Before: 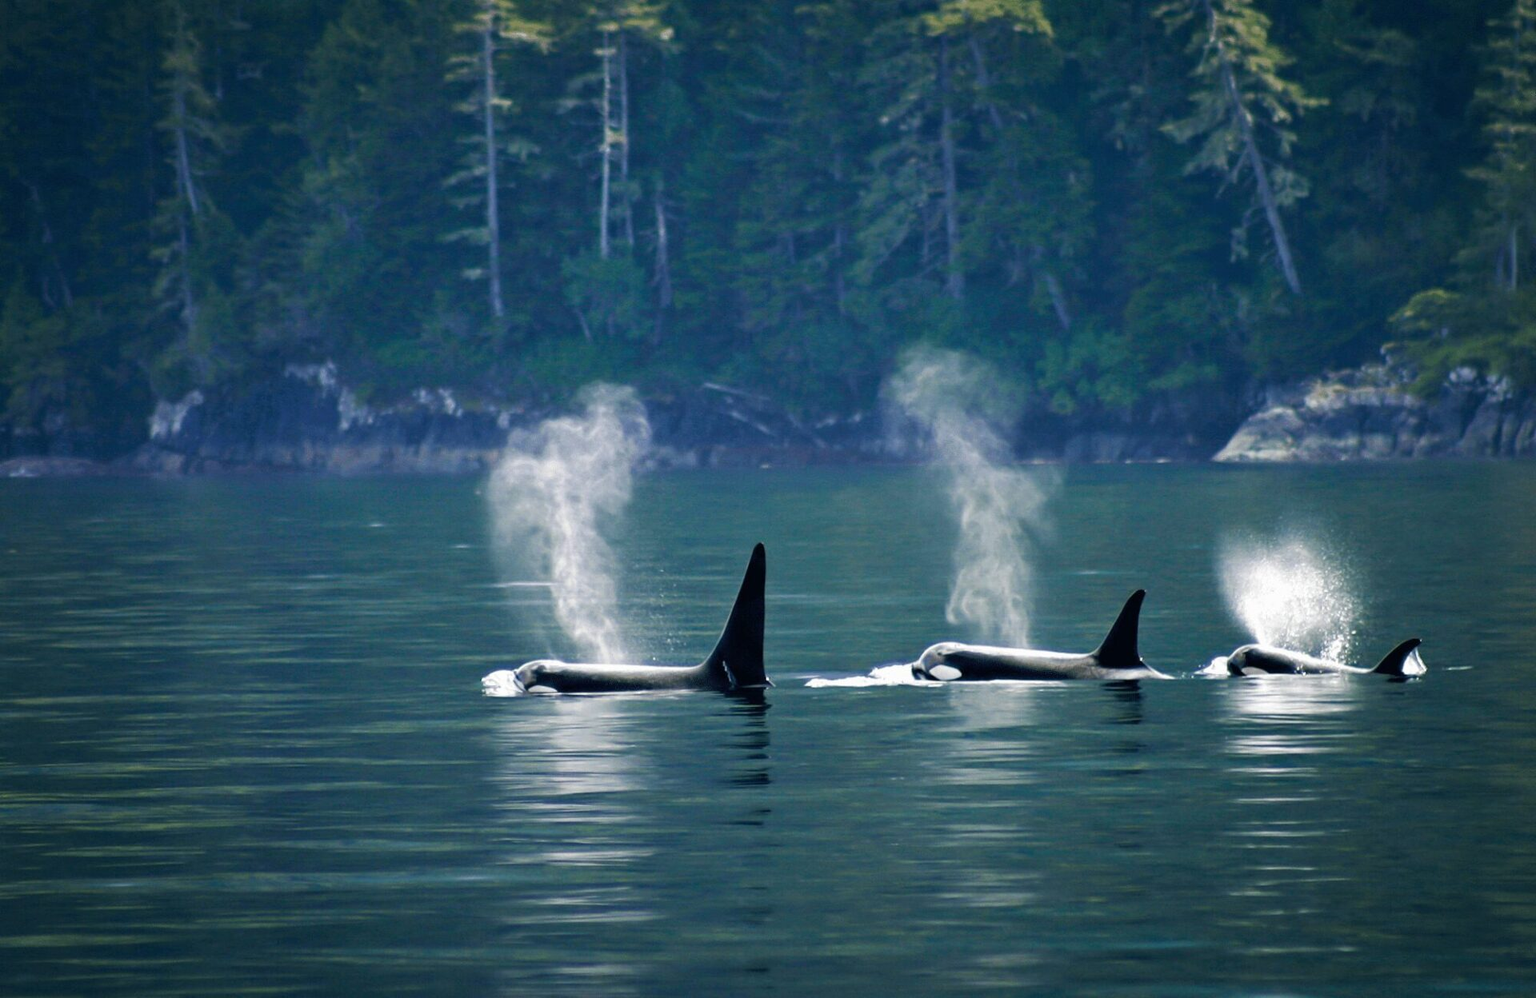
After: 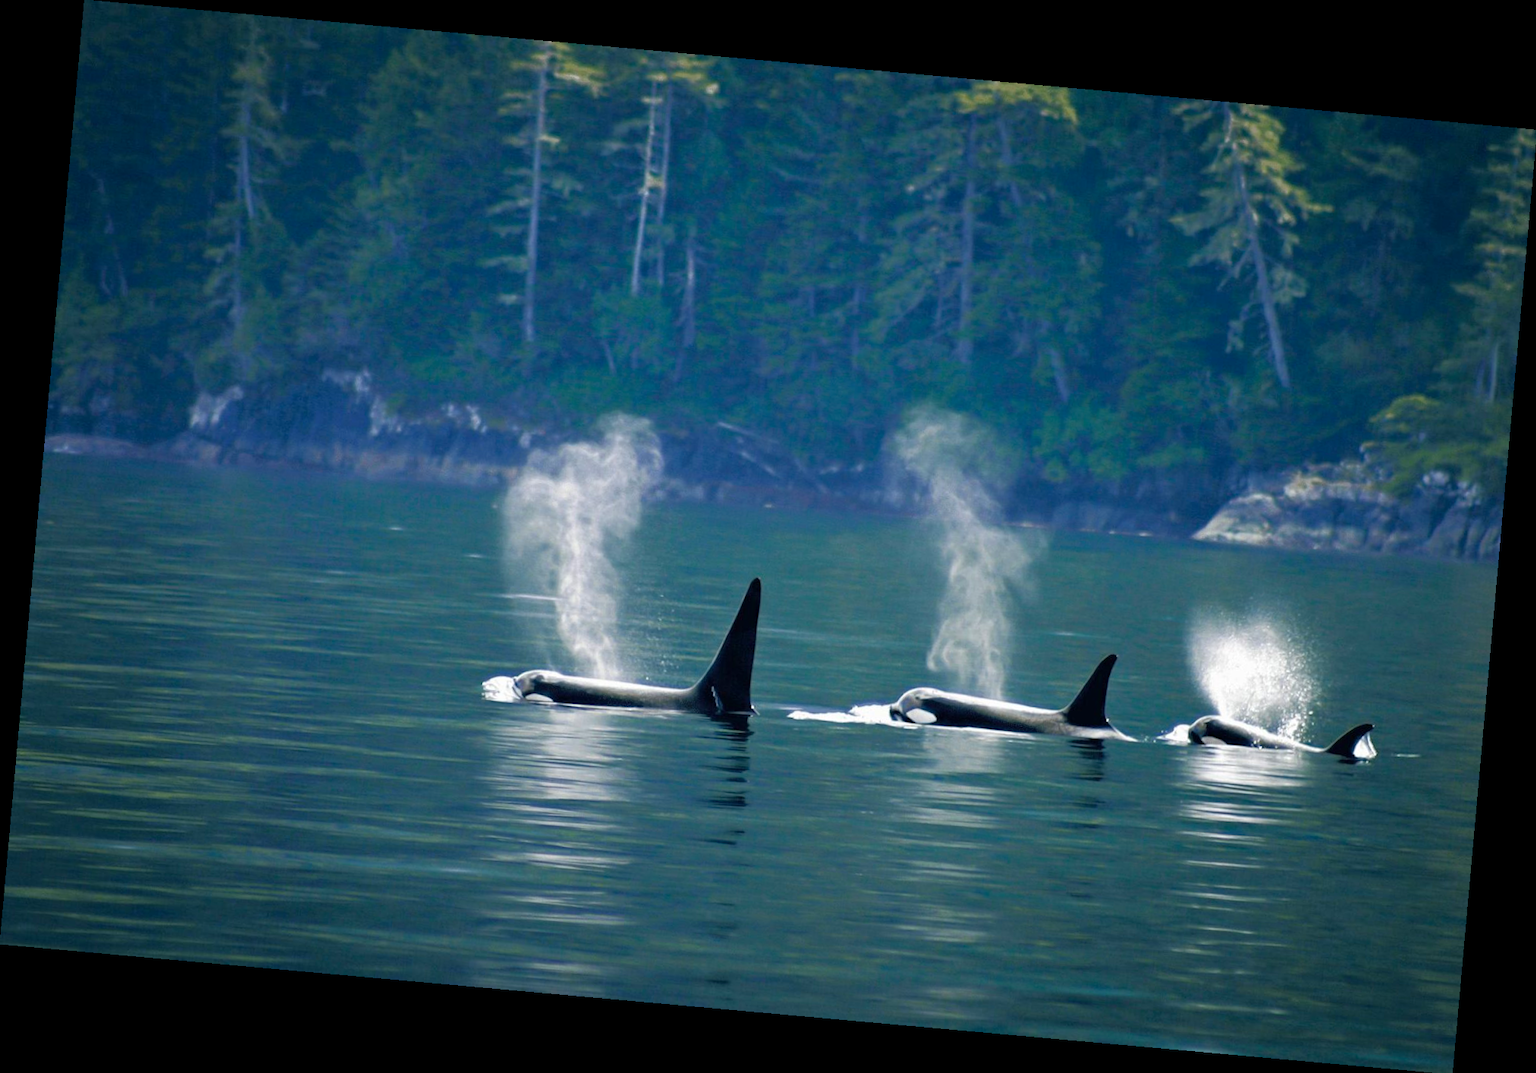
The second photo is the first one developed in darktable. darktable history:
rotate and perspective: rotation 5.12°, automatic cropping off
white balance: emerald 1
color balance rgb: perceptual saturation grading › global saturation 10%, global vibrance 10%
rgb curve: curves: ch0 [(0, 0) (0.053, 0.068) (0.122, 0.128) (1, 1)]
